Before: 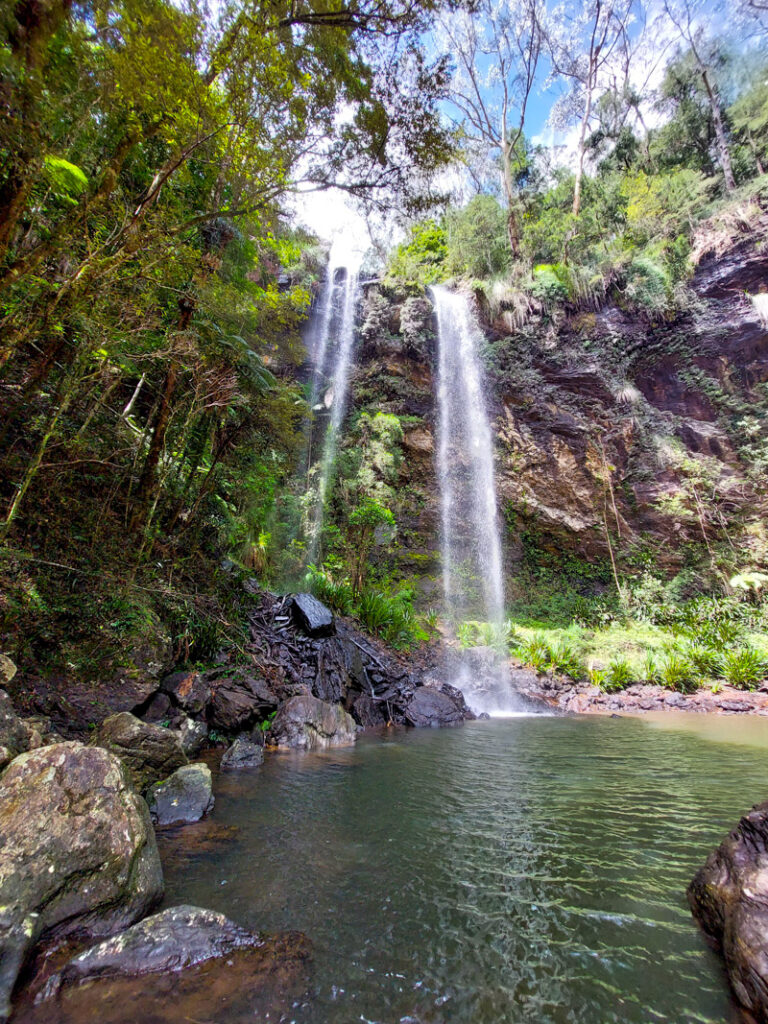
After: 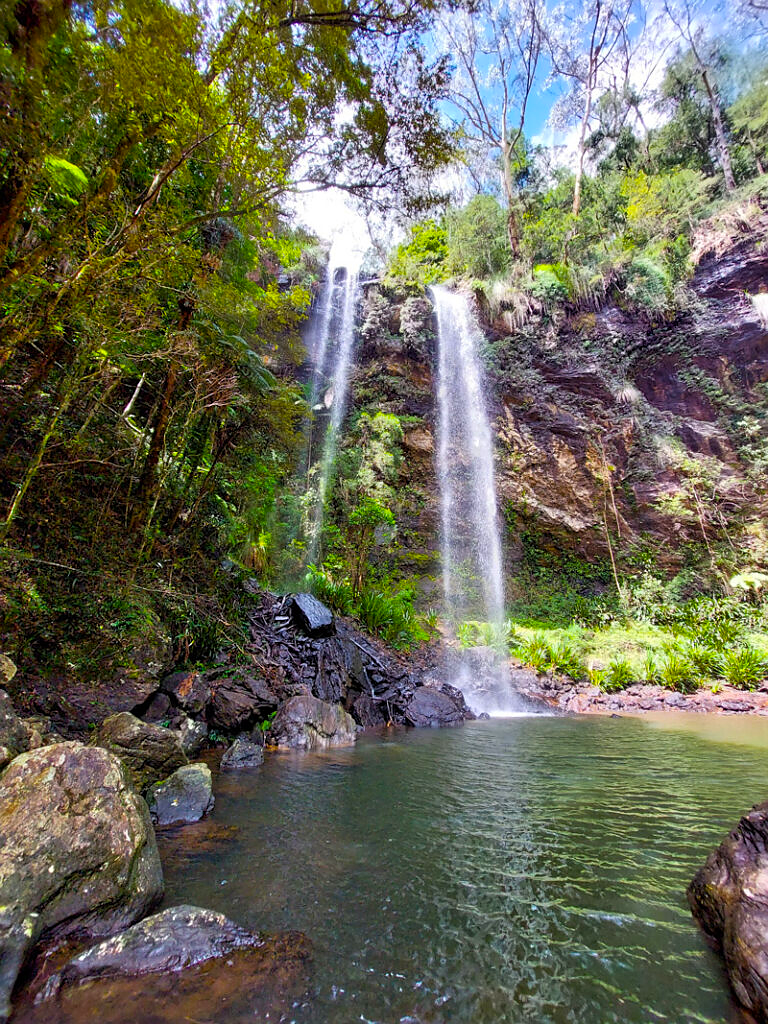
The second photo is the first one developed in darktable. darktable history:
sharpen: radius 0.969, amount 0.604
color balance rgb: perceptual saturation grading › global saturation 20%, global vibrance 20%
base curve: curves: ch0 [(0, 0) (0.283, 0.295) (1, 1)], preserve colors none
